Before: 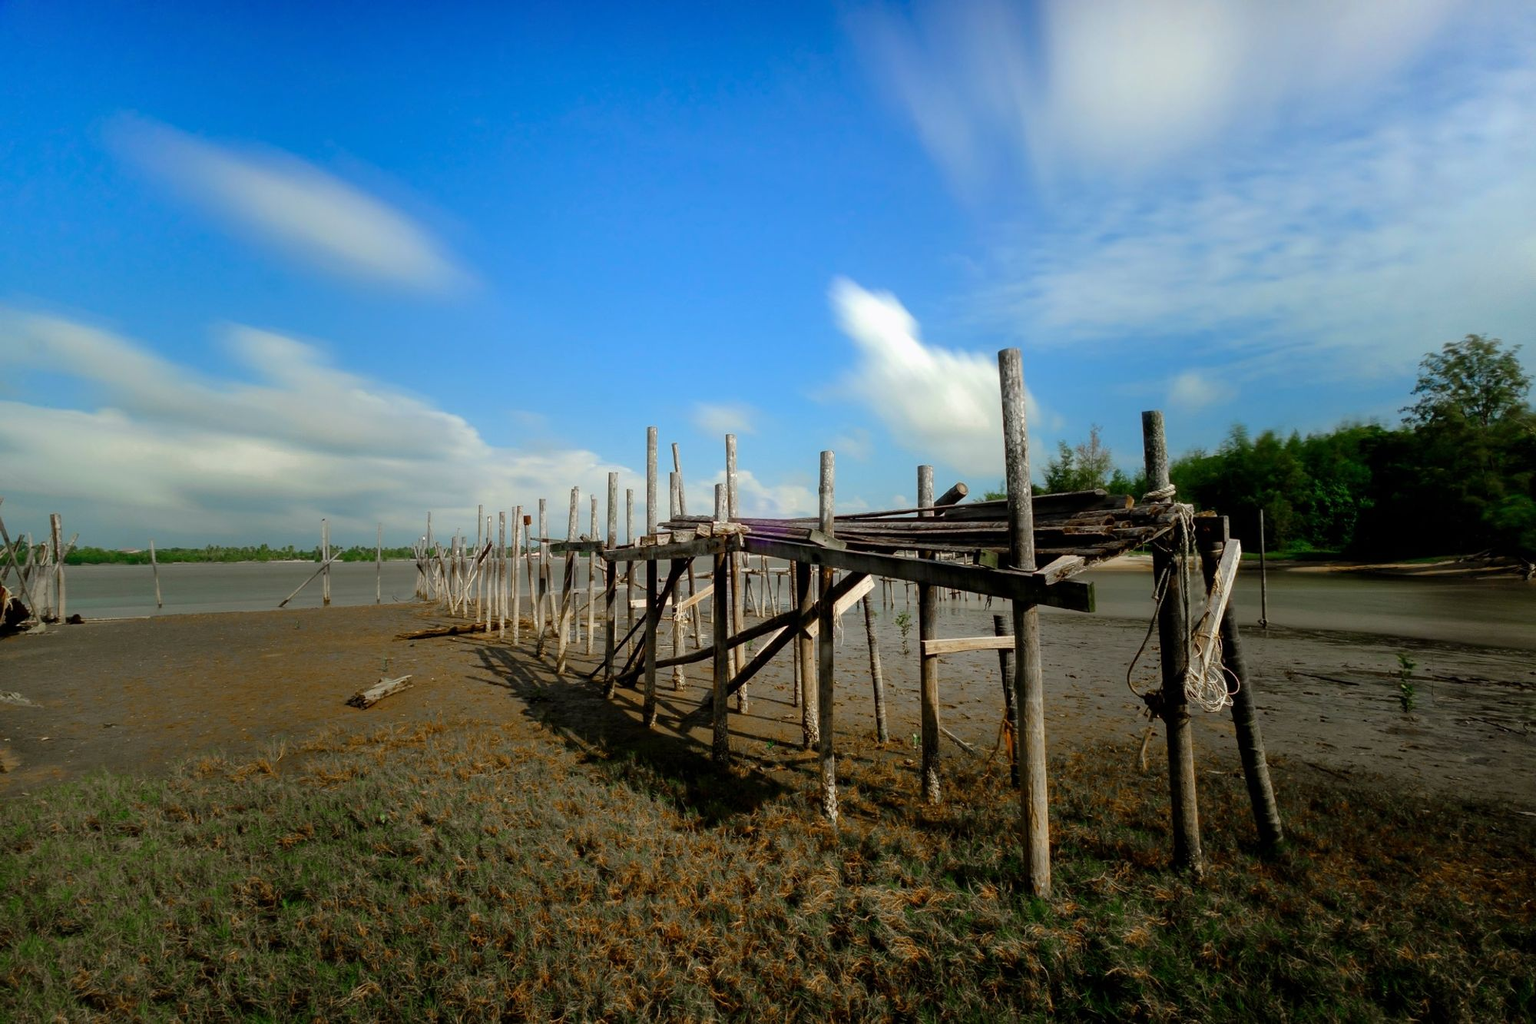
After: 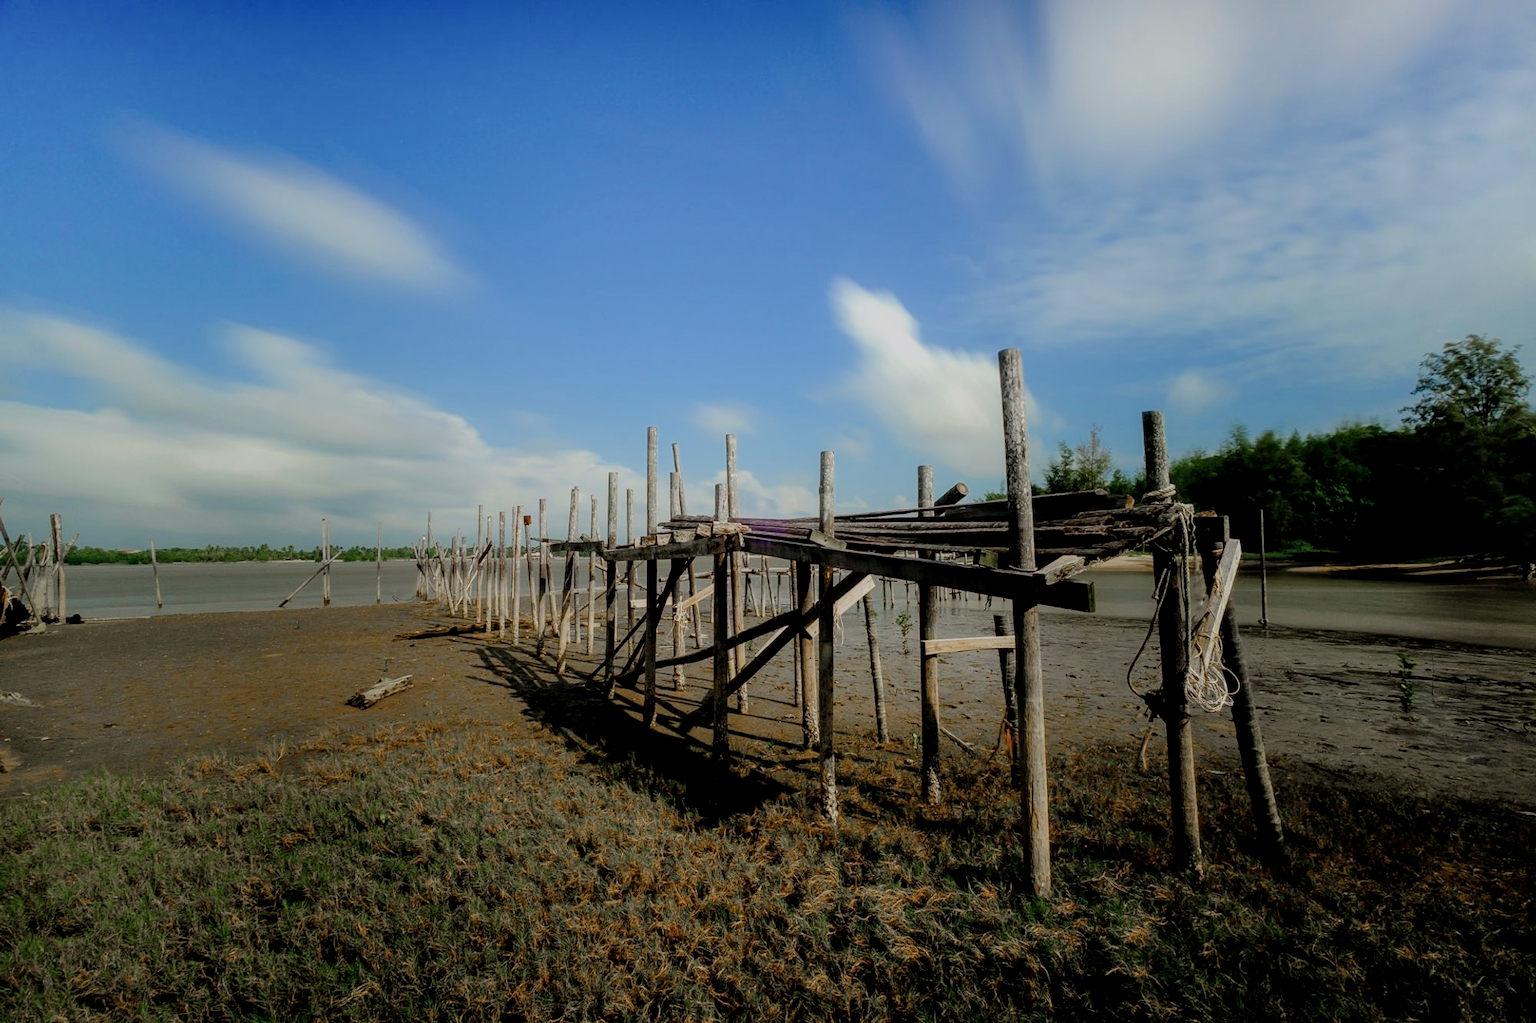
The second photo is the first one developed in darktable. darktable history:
local contrast: on, module defaults
contrast equalizer: octaves 7, y [[0.5, 0.488, 0.462, 0.461, 0.491, 0.5], [0.5 ×6], [0.5 ×6], [0 ×6], [0 ×6]]
filmic rgb: black relative exposure -7.08 EV, white relative exposure 5.34 EV, hardness 3.03
contrast brightness saturation: saturation -0.065
